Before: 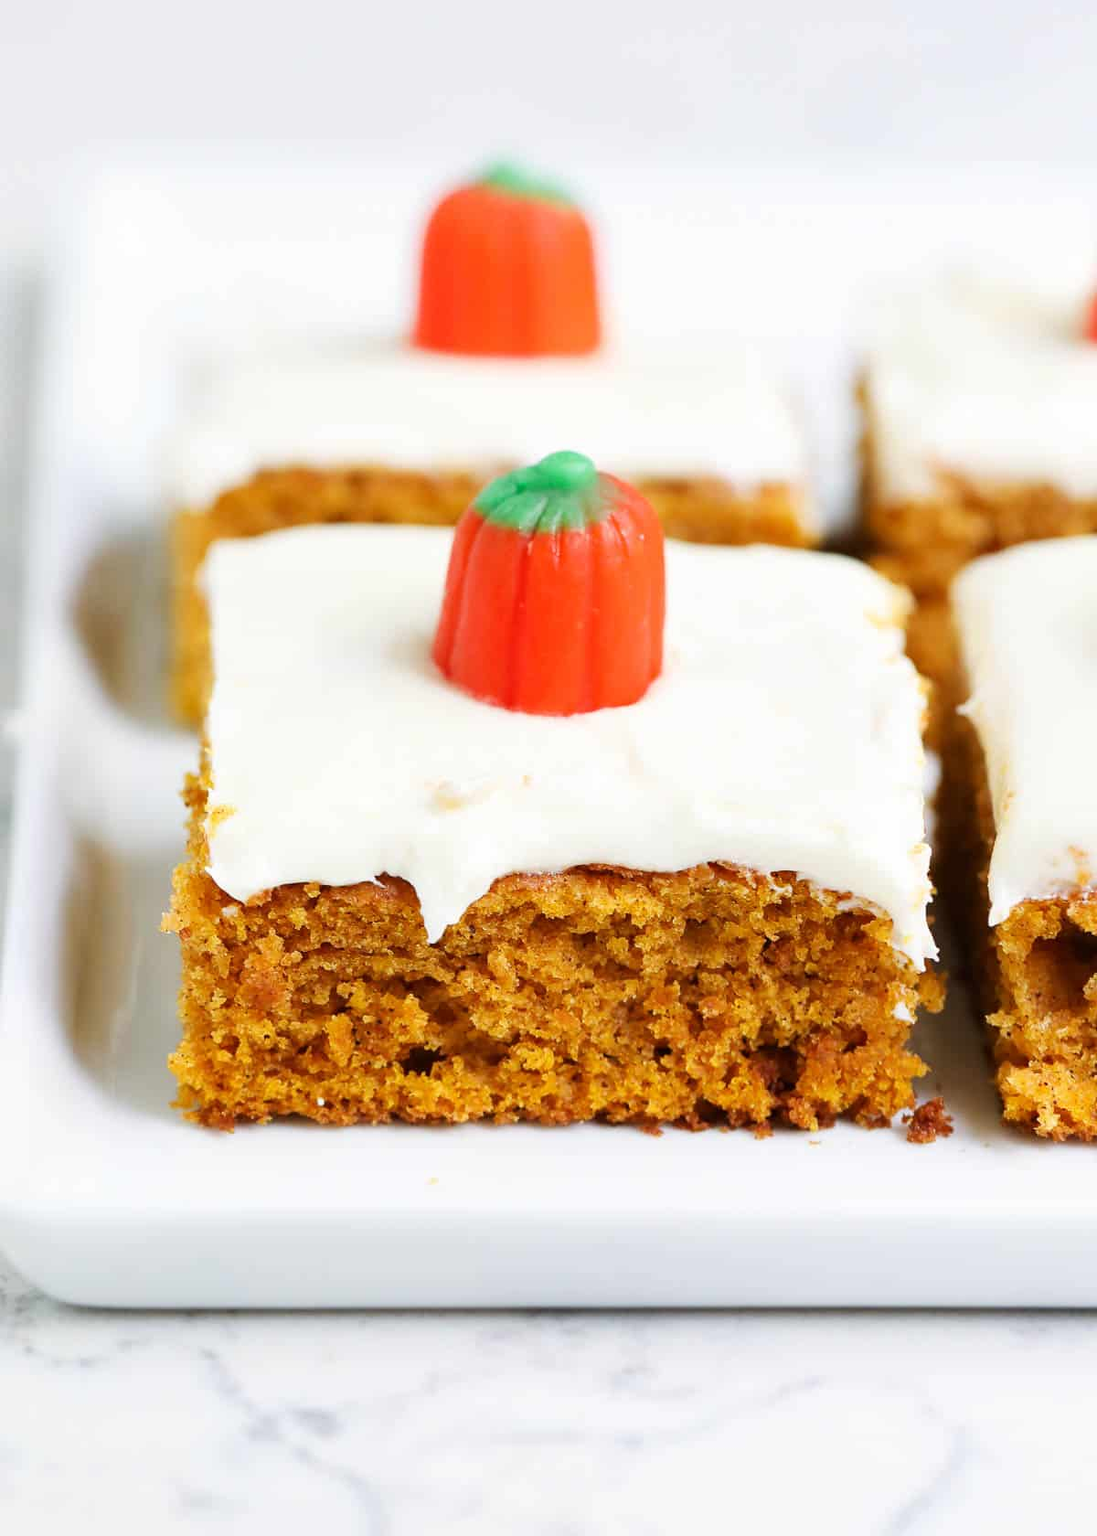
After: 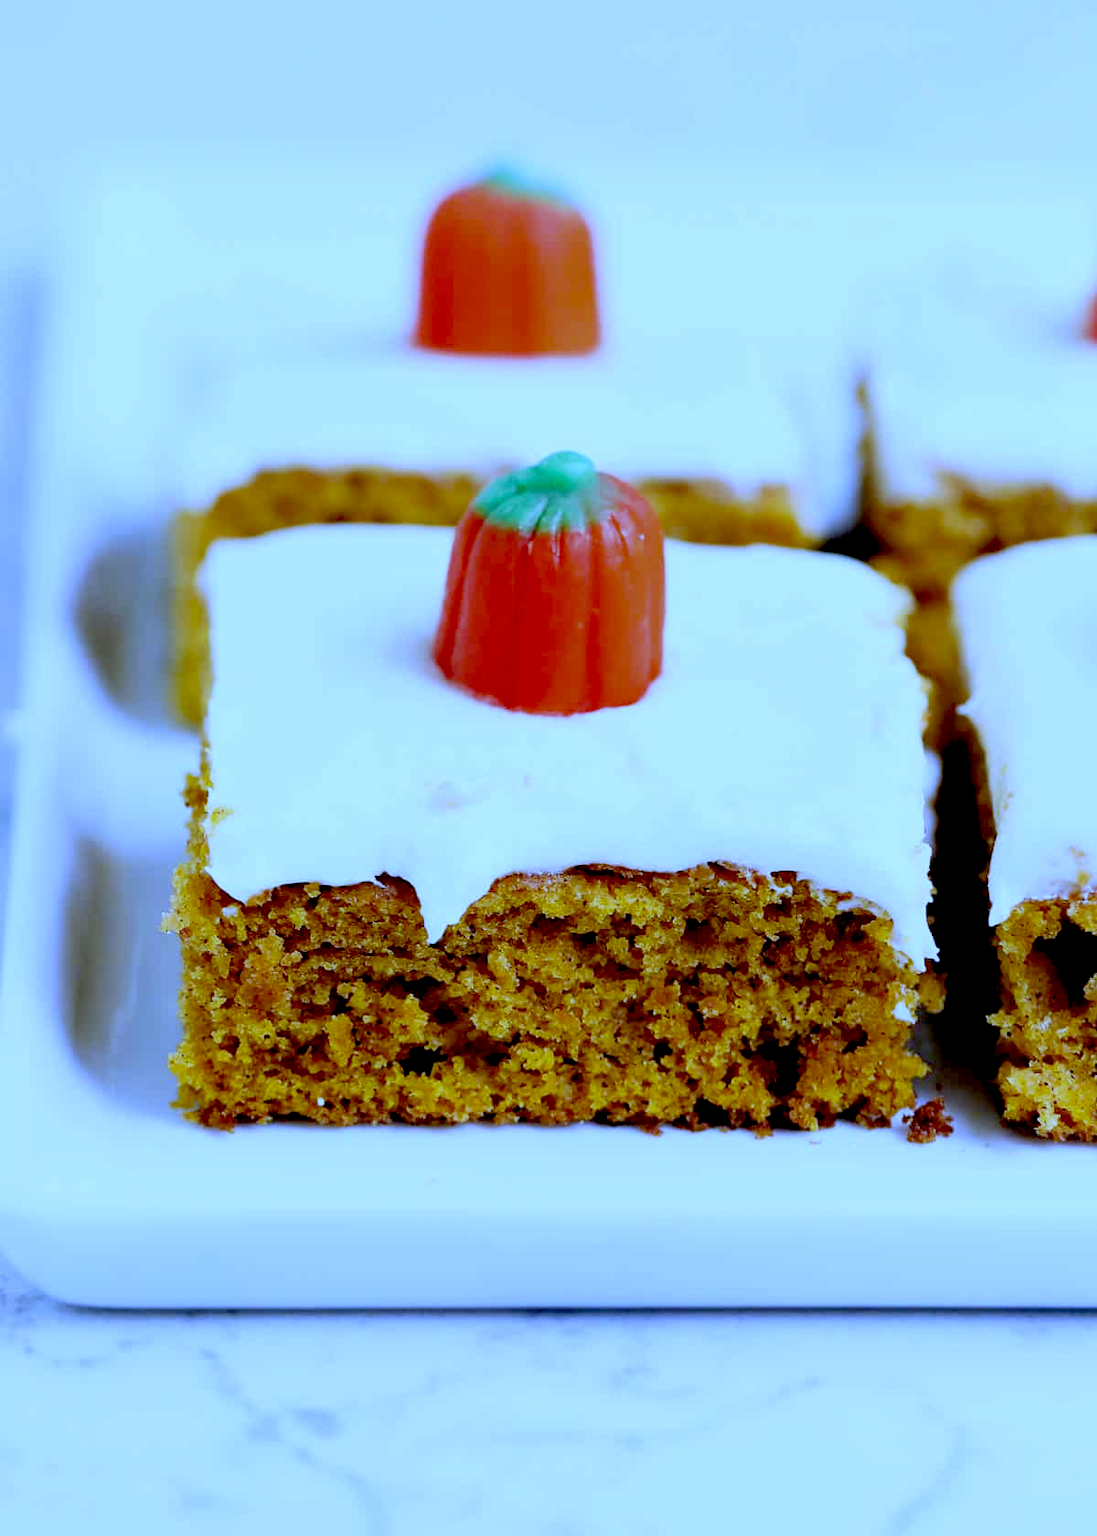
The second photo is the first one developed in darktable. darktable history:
exposure: black level correction 0.046, exposure -0.228 EV, compensate highlight preservation false
white balance: red 0.766, blue 1.537
